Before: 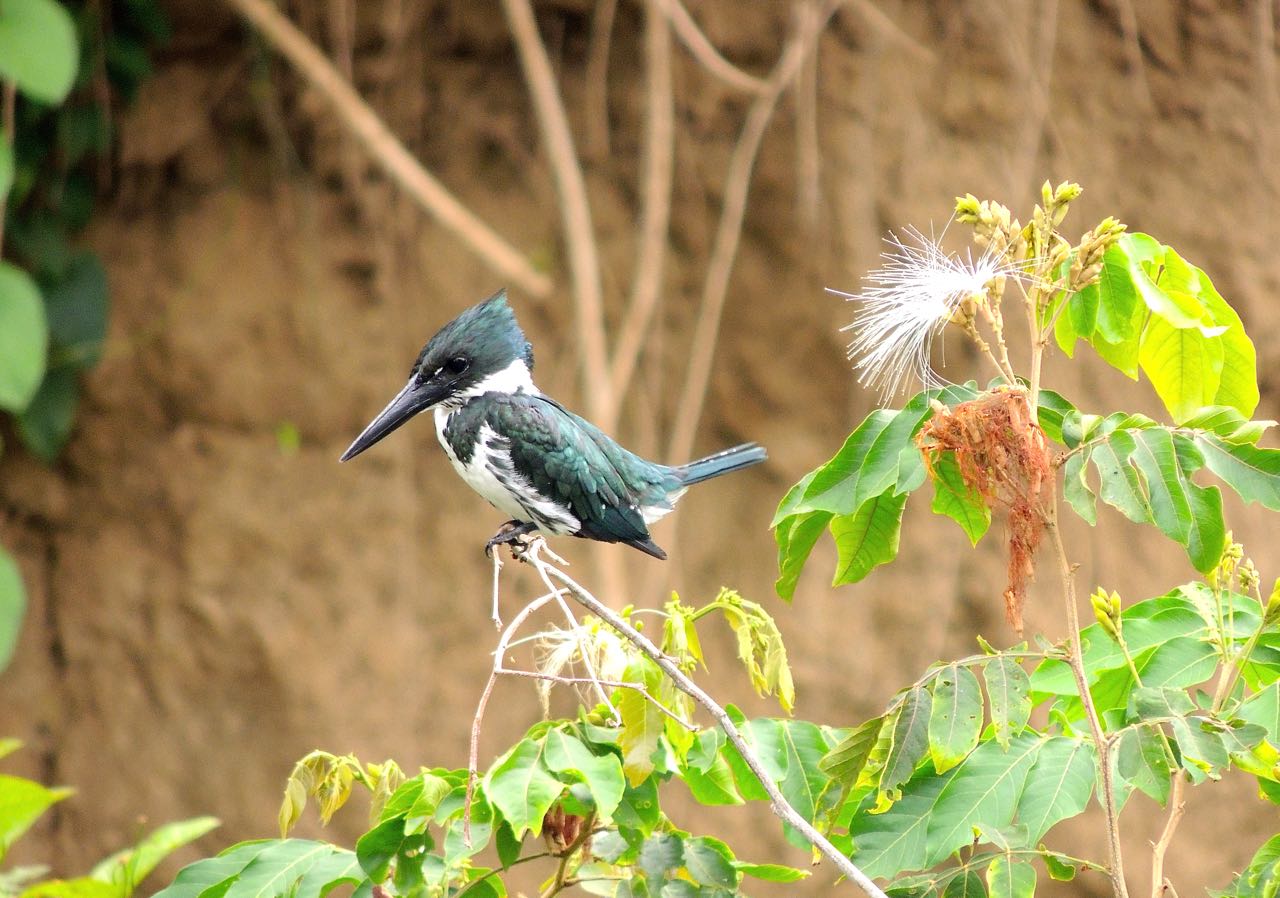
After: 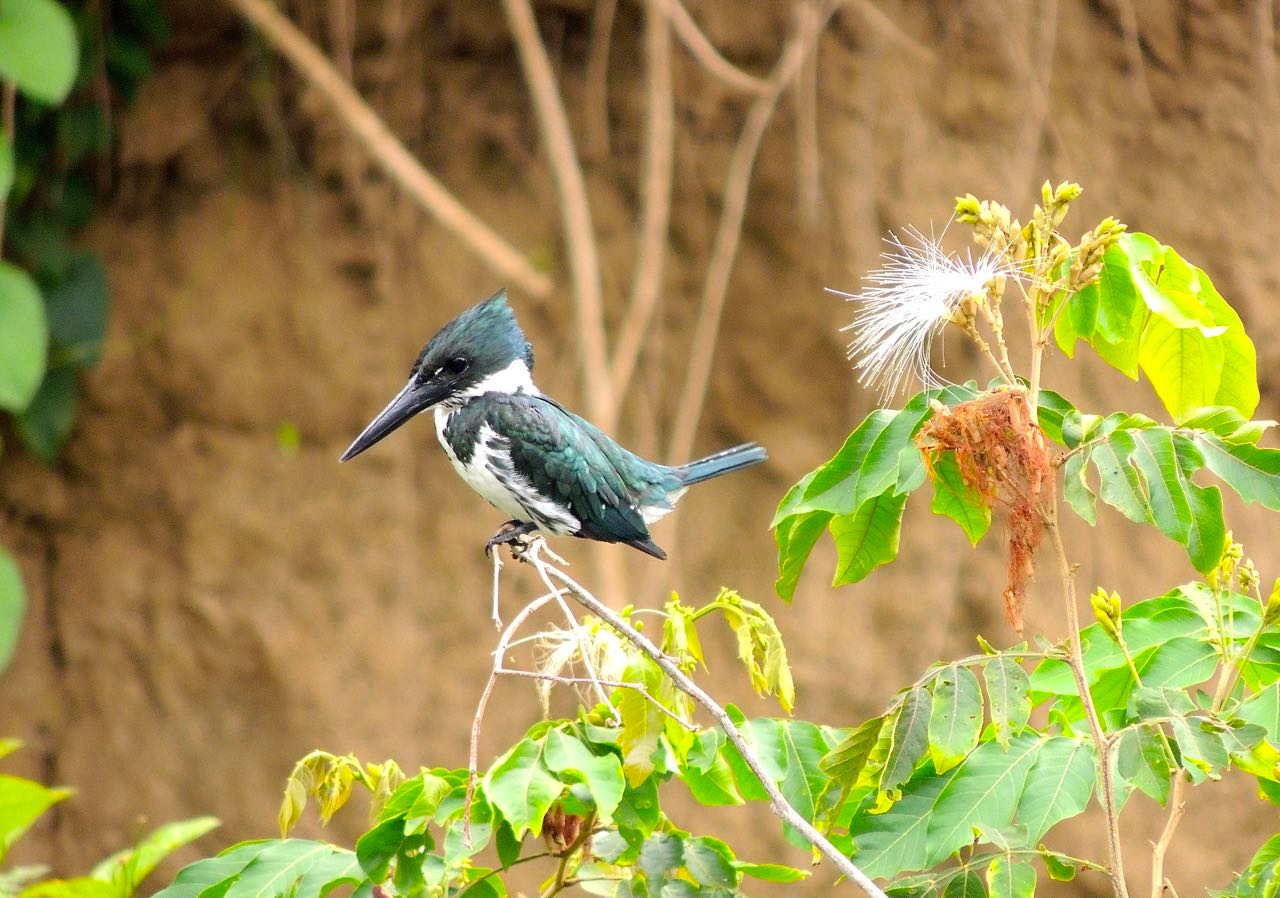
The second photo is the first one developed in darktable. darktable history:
color calibration: output colorfulness [0, 0.315, 0, 0], illuminant same as pipeline (D50), adaptation none (bypass), x 0.333, y 0.334, temperature 5007.41 K
